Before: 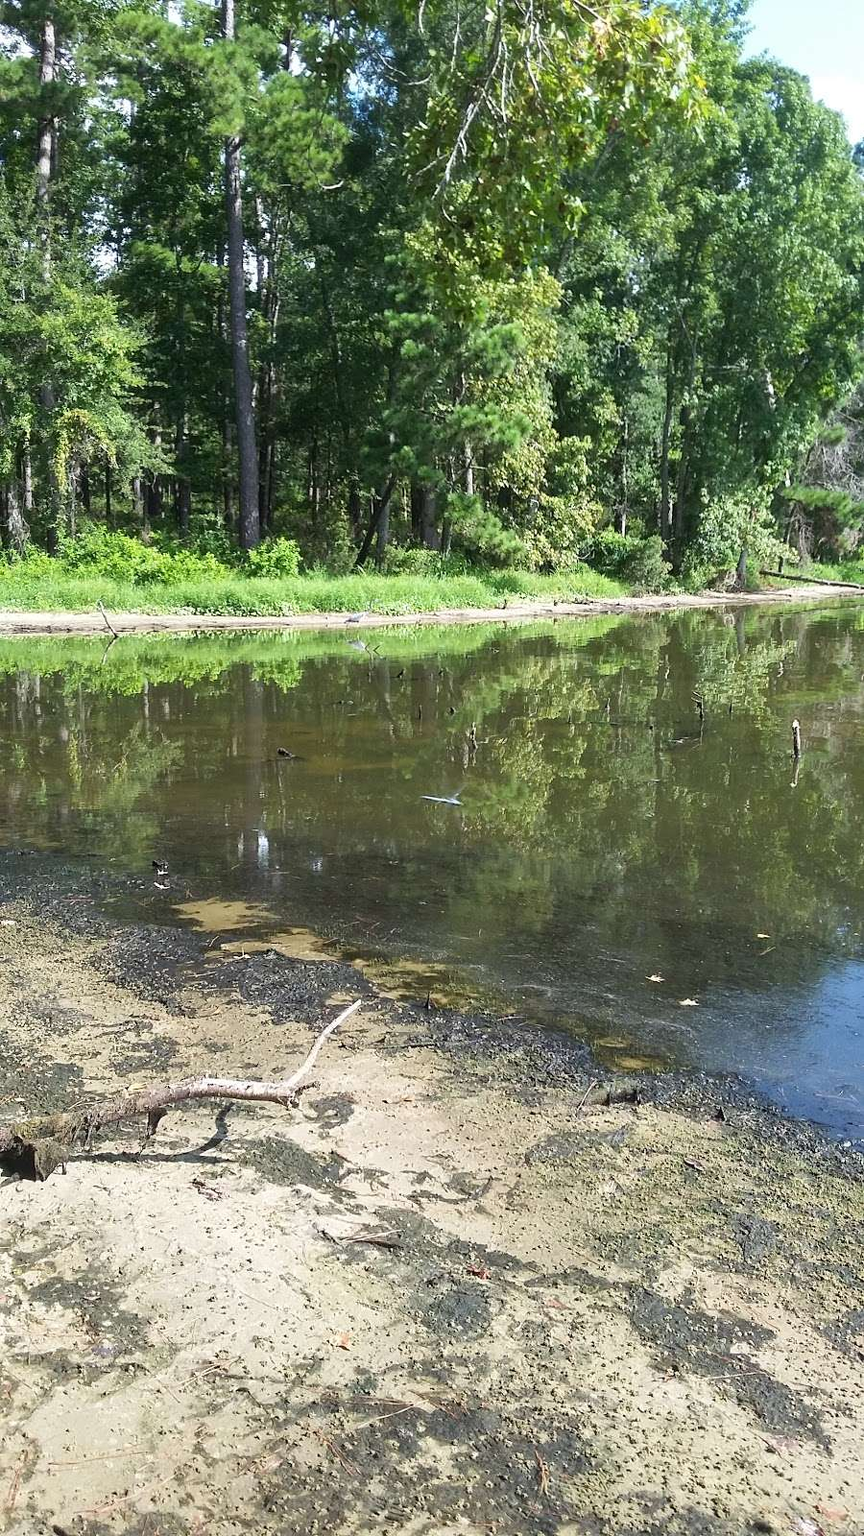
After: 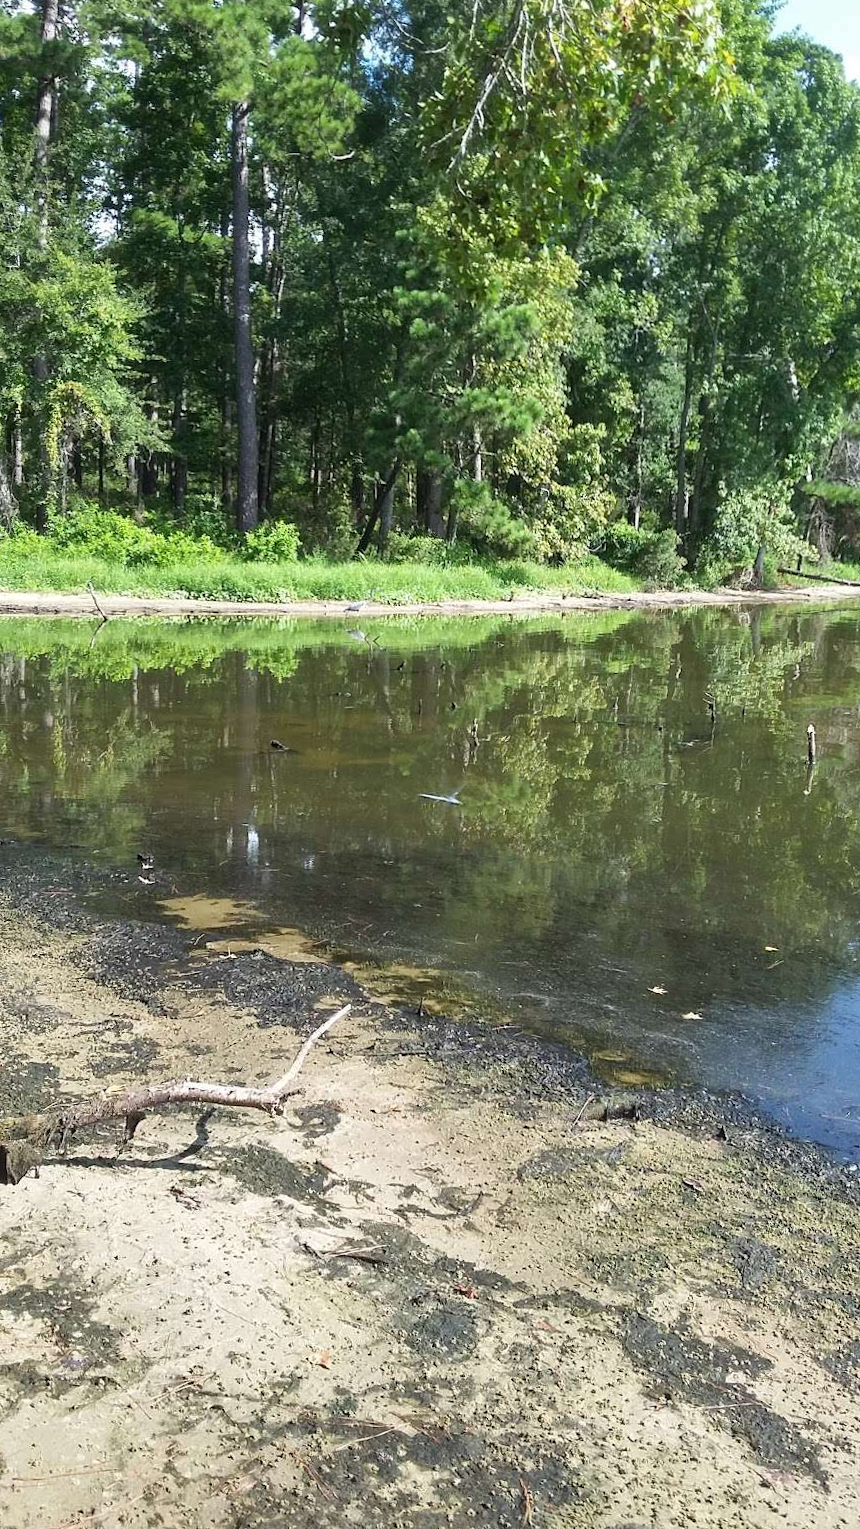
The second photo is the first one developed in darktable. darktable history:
crop and rotate: angle -1.49°
shadows and highlights: shadows 29.68, highlights -30.25, low approximation 0.01, soften with gaussian
